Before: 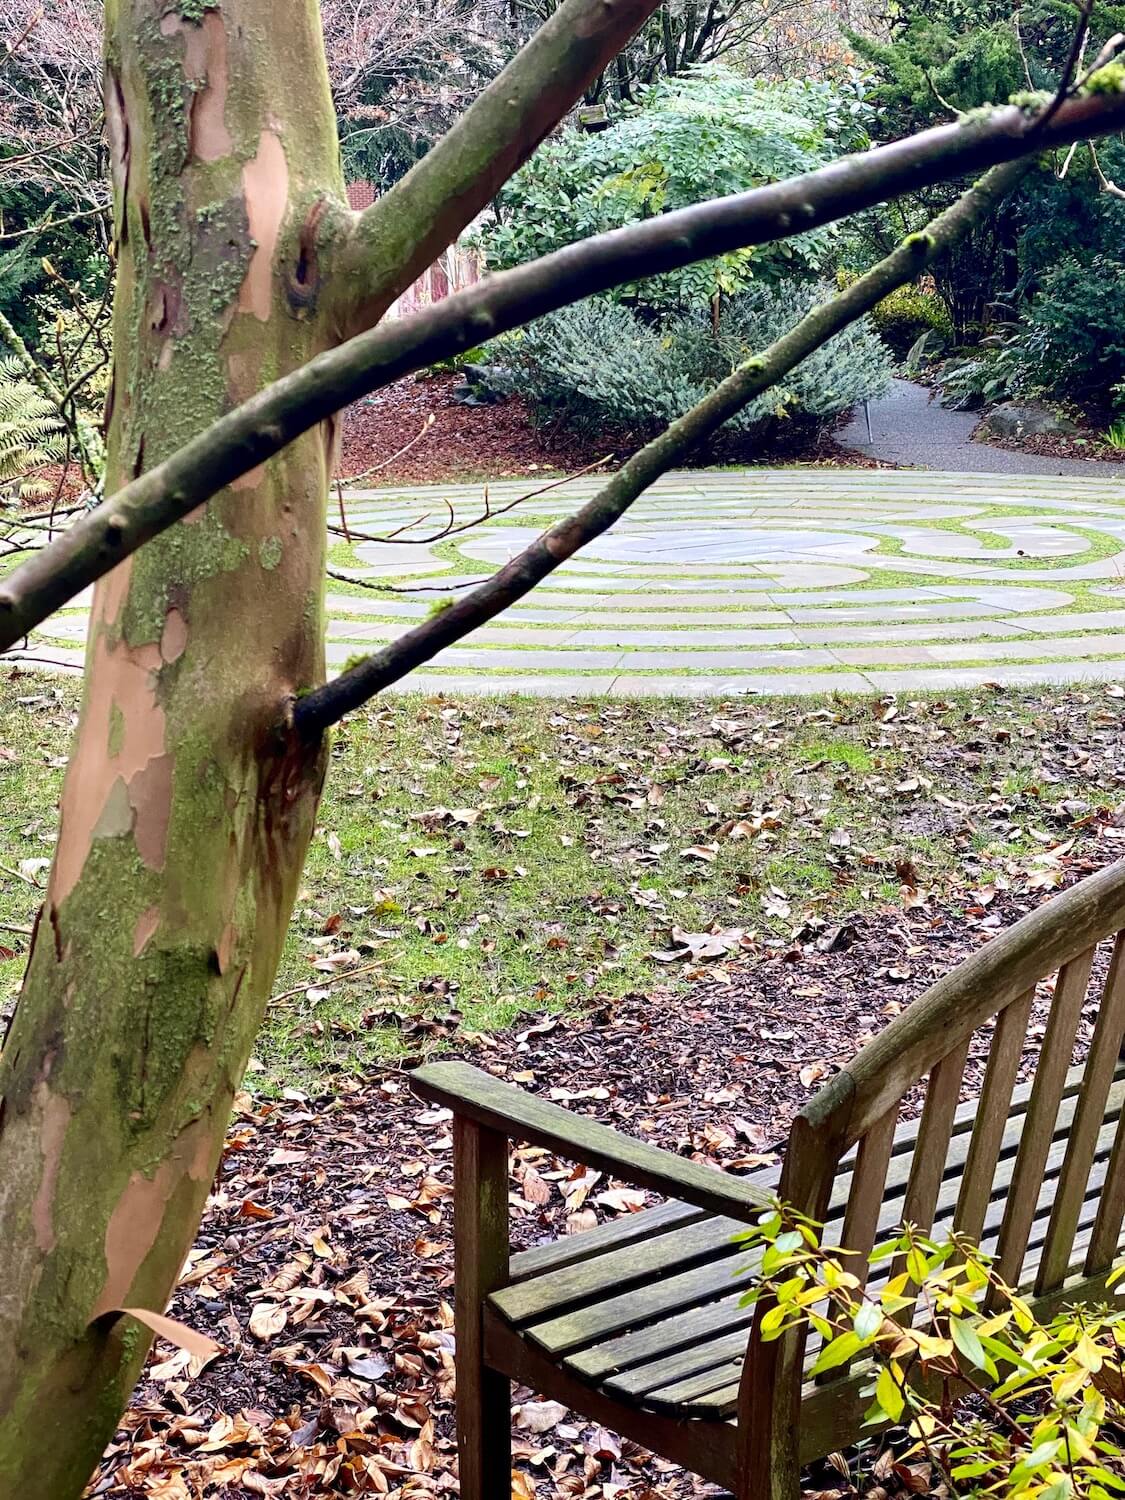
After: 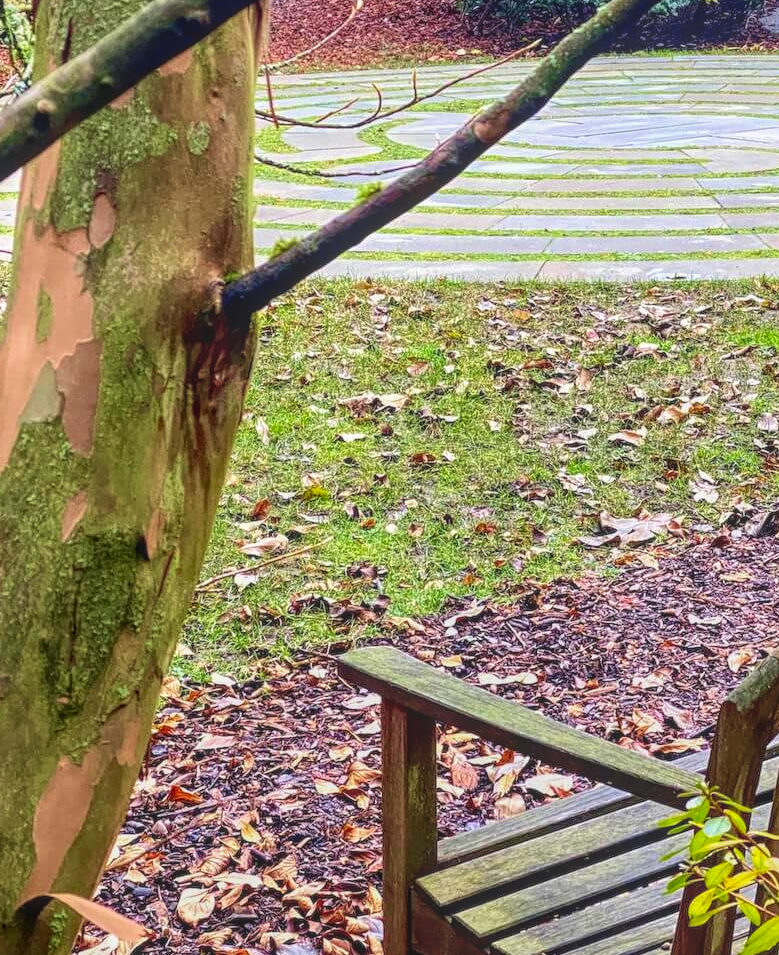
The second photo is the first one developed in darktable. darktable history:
crop: left 6.488%, top 27.668%, right 24.183%, bottom 8.656%
contrast brightness saturation: contrast 0.08, saturation 0.2
velvia: on, module defaults
local contrast: highlights 66%, shadows 33%, detail 166%, midtone range 0.2
